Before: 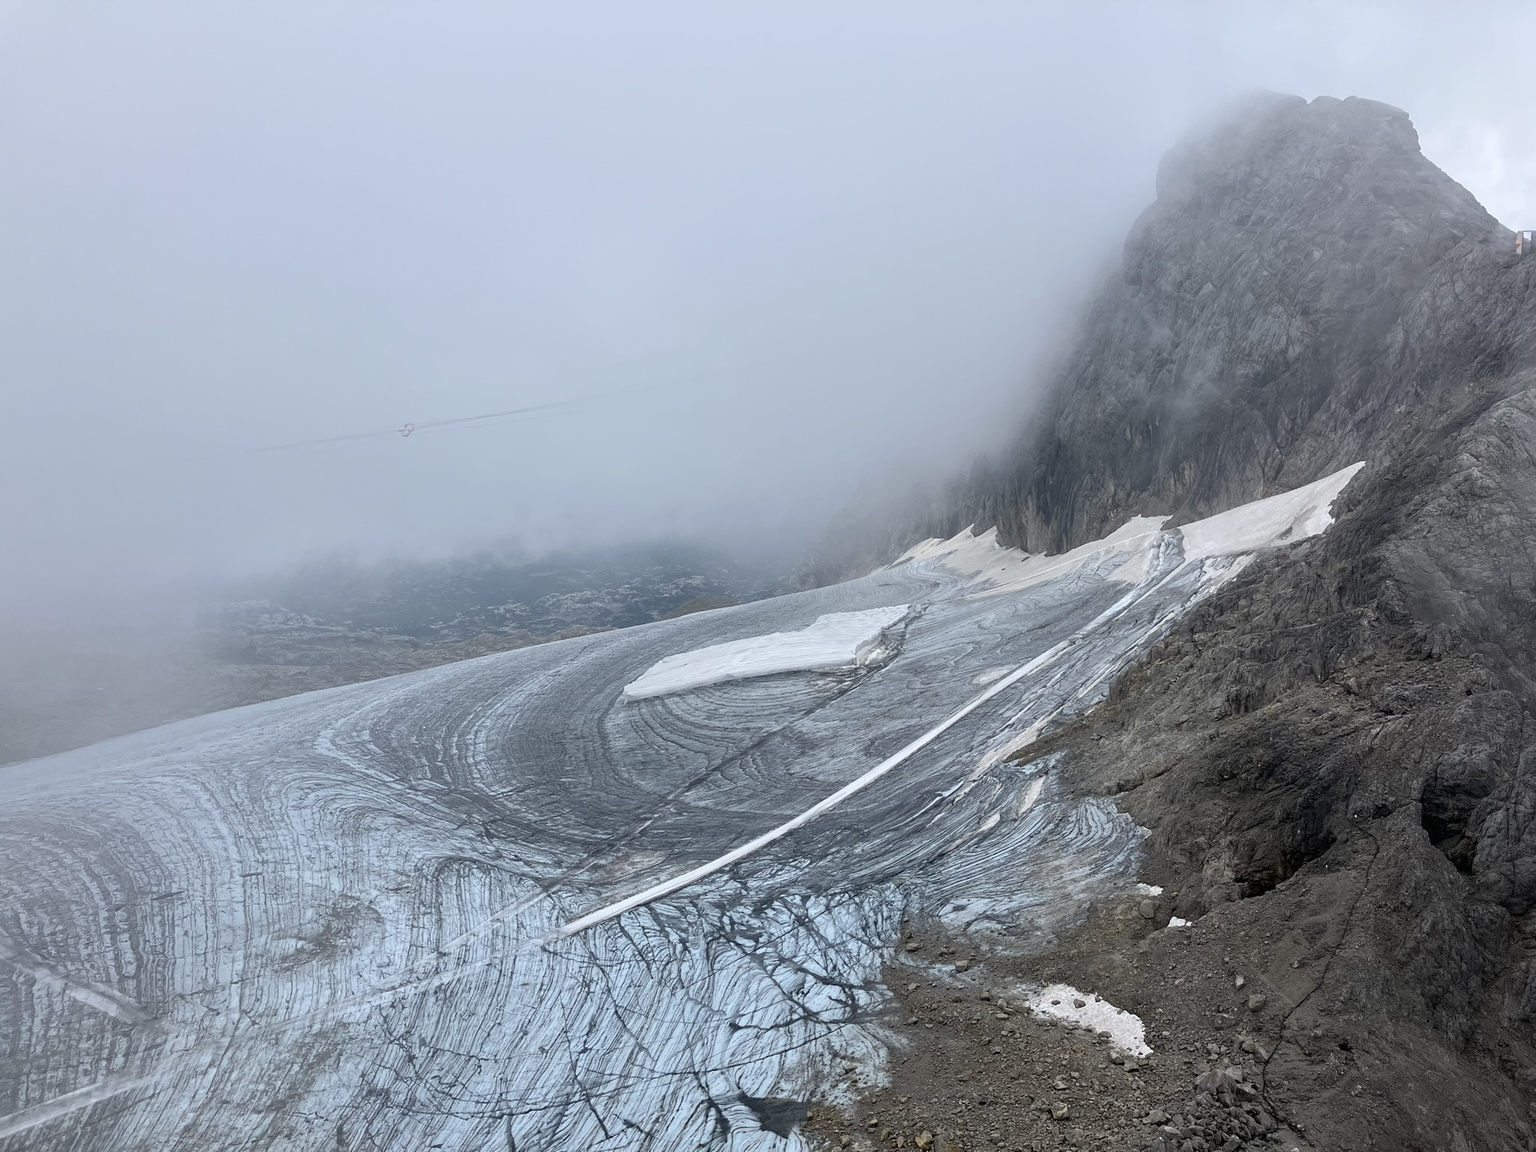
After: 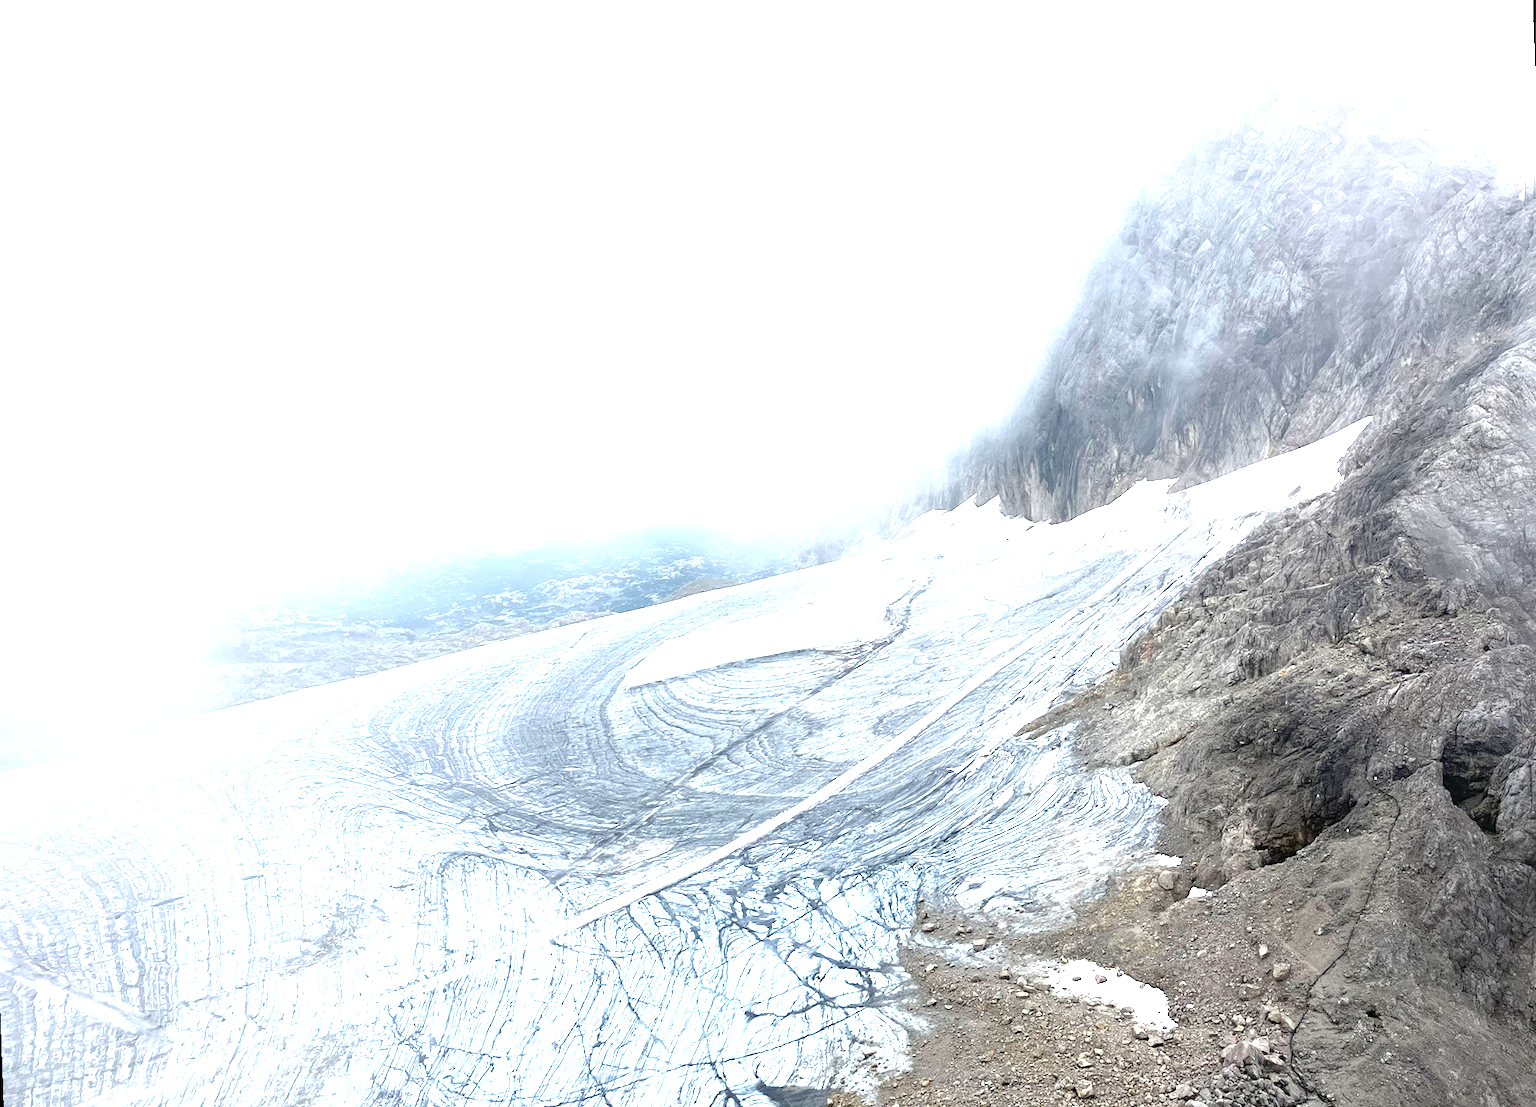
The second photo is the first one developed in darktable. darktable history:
rotate and perspective: rotation -2°, crop left 0.022, crop right 0.978, crop top 0.049, crop bottom 0.951
exposure: black level correction 0, exposure 1.975 EV, compensate exposure bias true, compensate highlight preservation false
